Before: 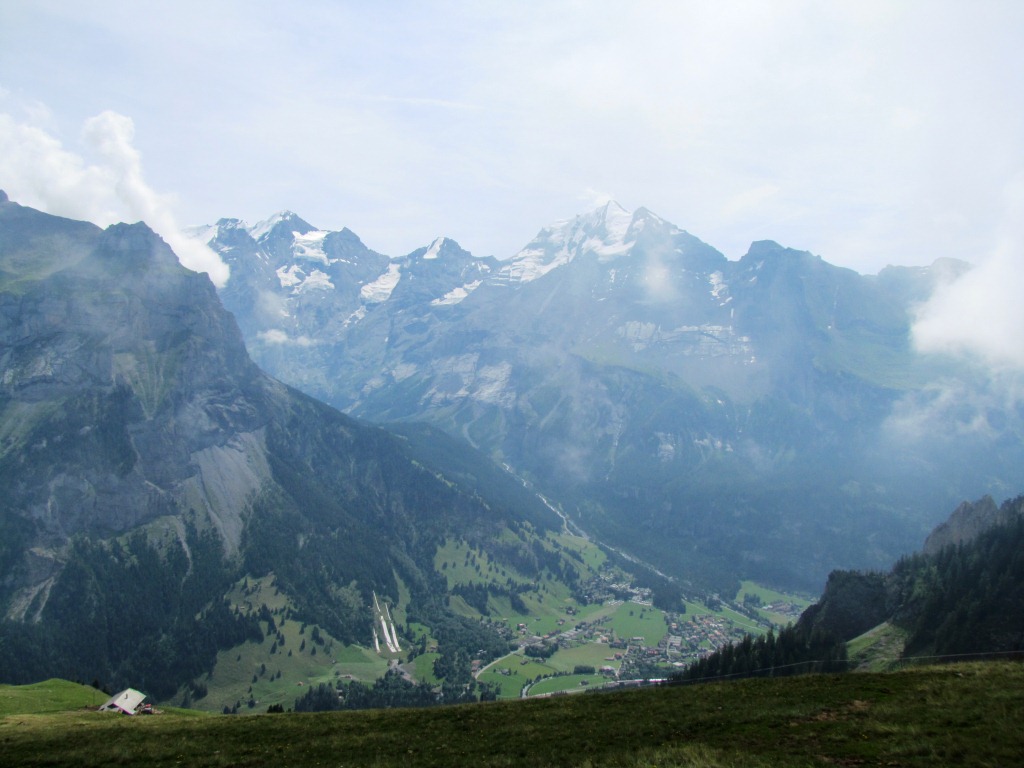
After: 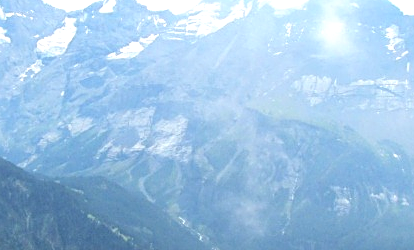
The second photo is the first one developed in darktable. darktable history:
crop: left 31.737%, top 32.068%, right 27.802%, bottom 35.33%
sharpen: on, module defaults
exposure: black level correction 0, exposure 0.694 EV, compensate highlight preservation false
